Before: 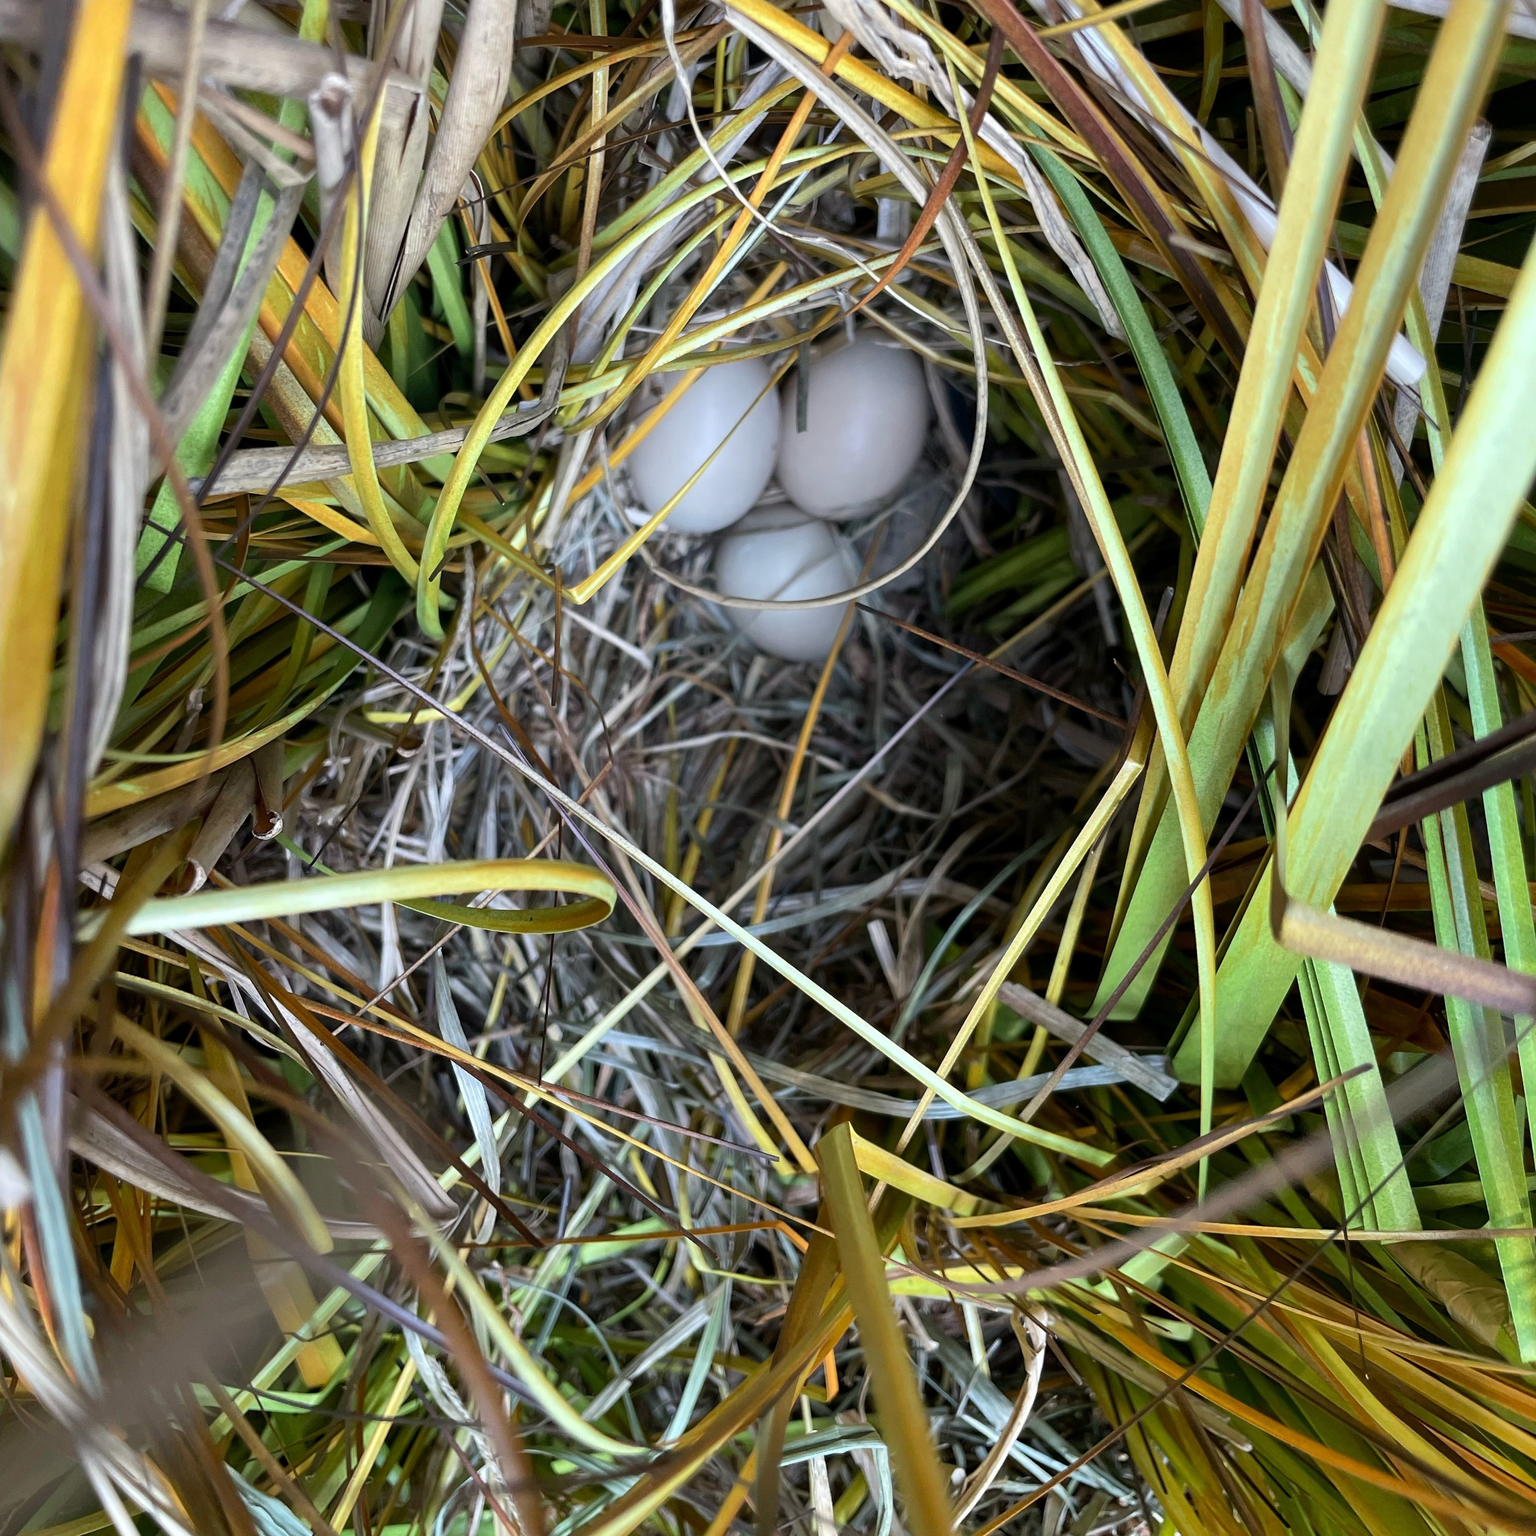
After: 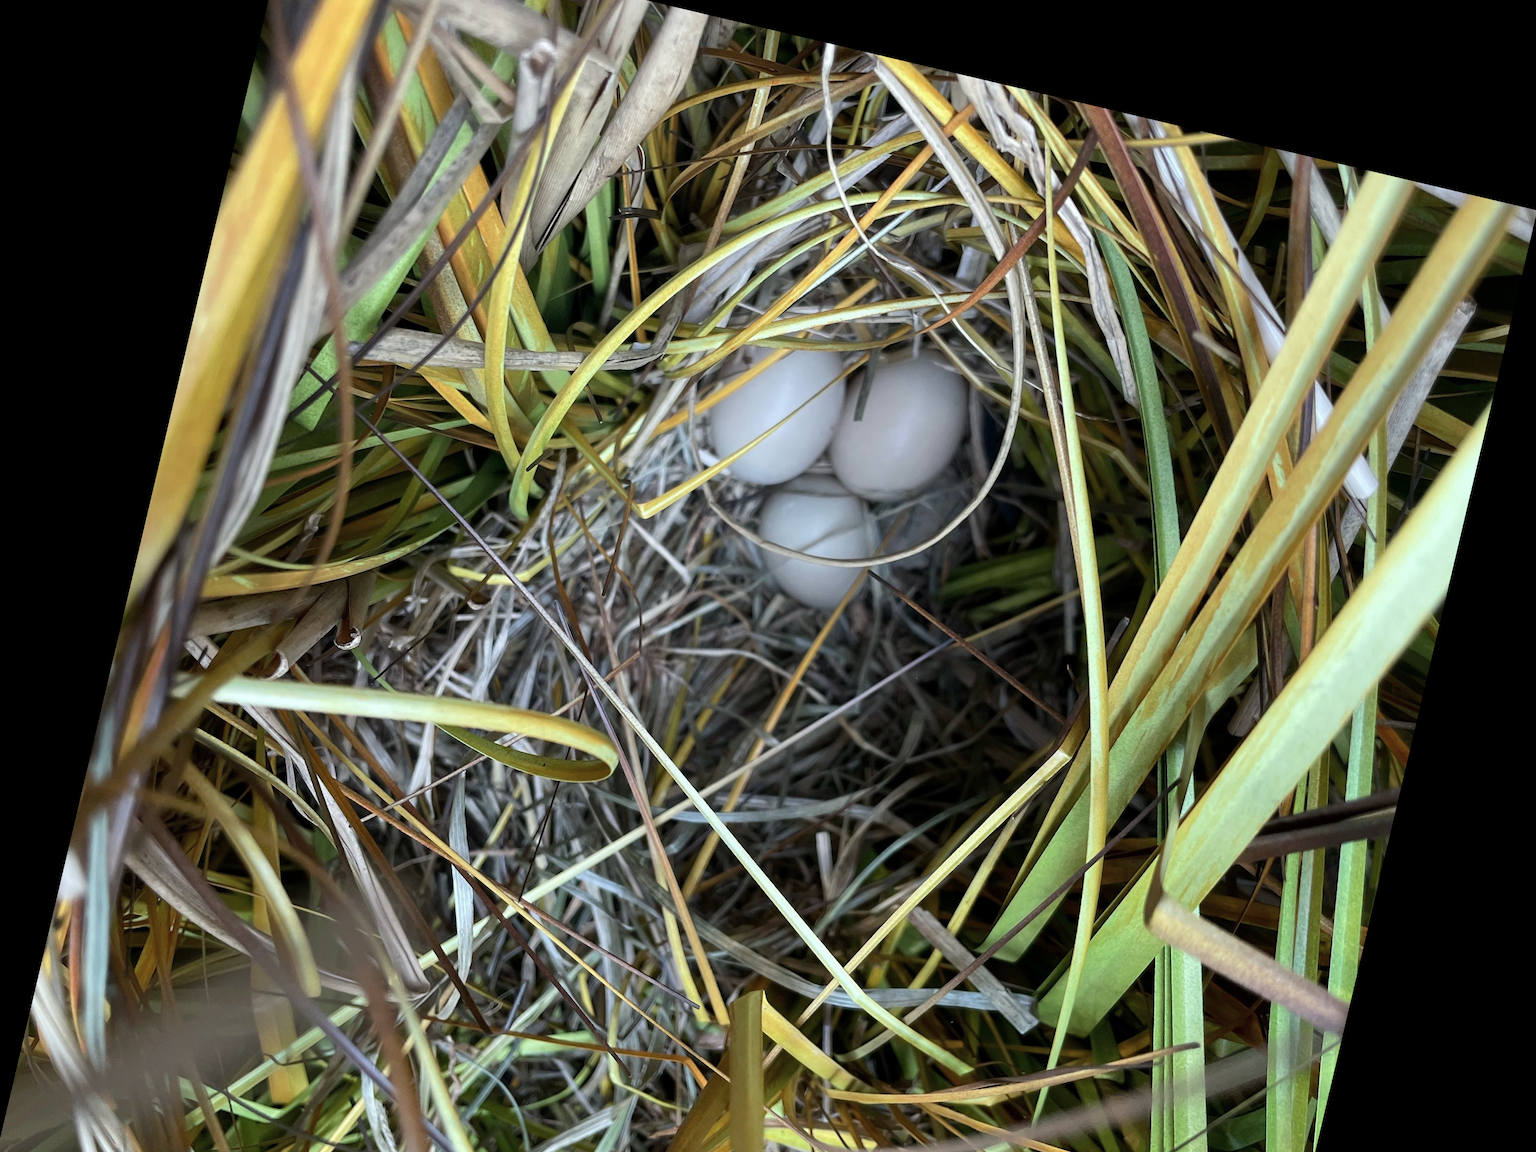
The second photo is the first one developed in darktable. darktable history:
color correction: saturation 0.85
rotate and perspective: rotation 13.27°, automatic cropping off
white balance: red 0.978, blue 0.999
crop: left 0.387%, top 5.469%, bottom 19.809%
